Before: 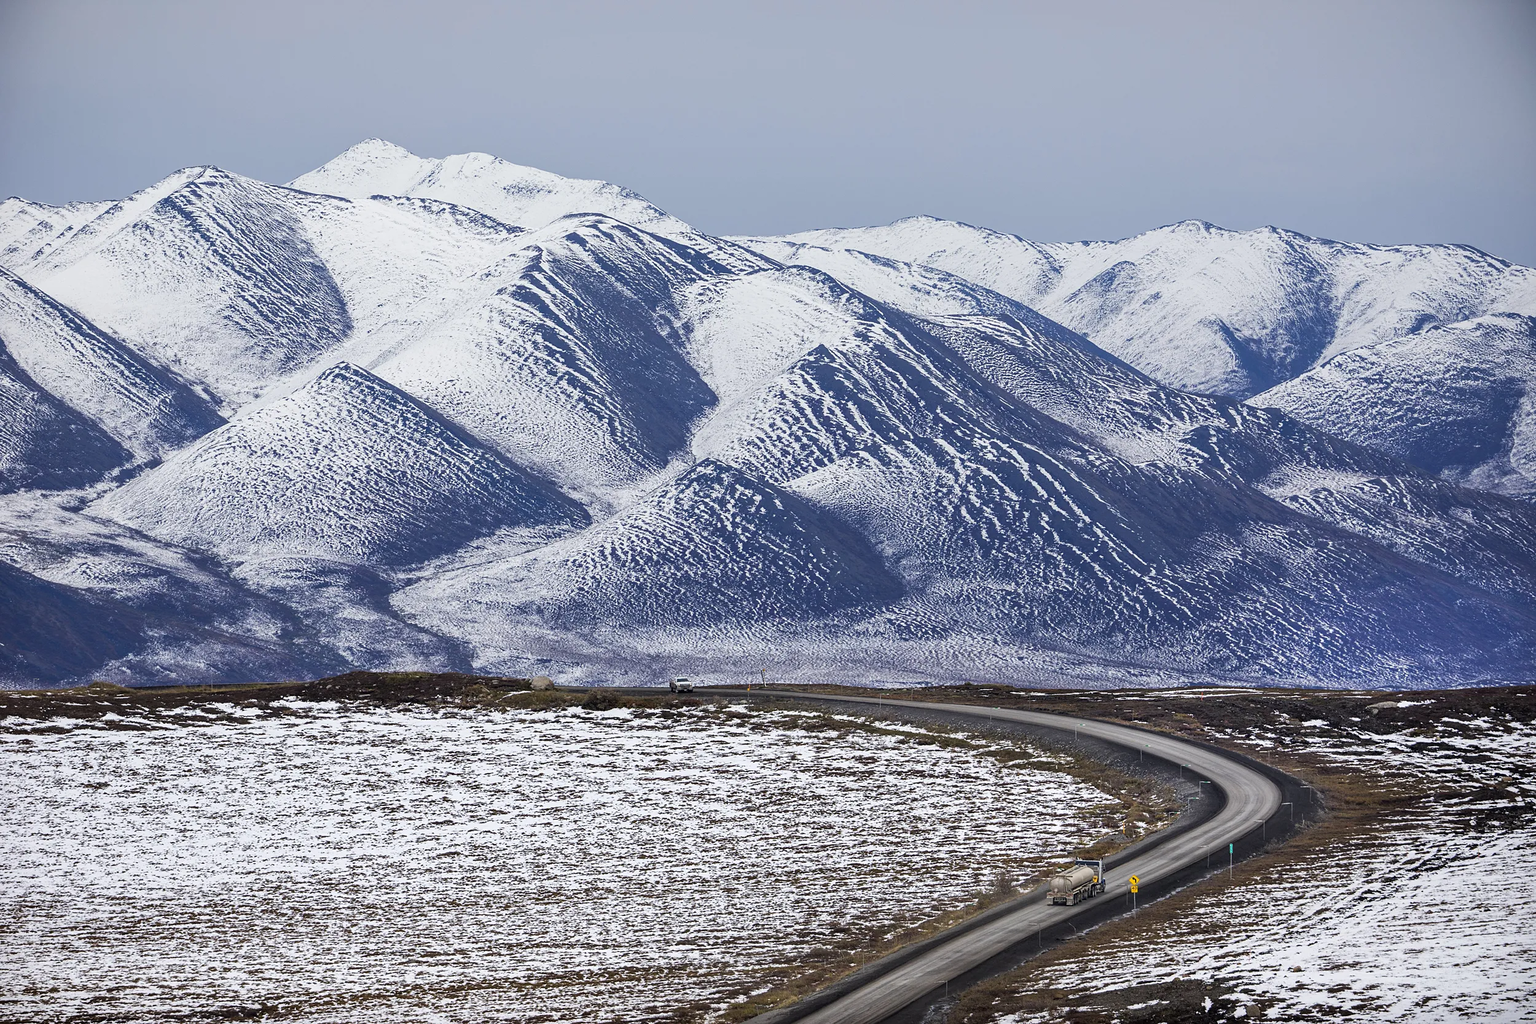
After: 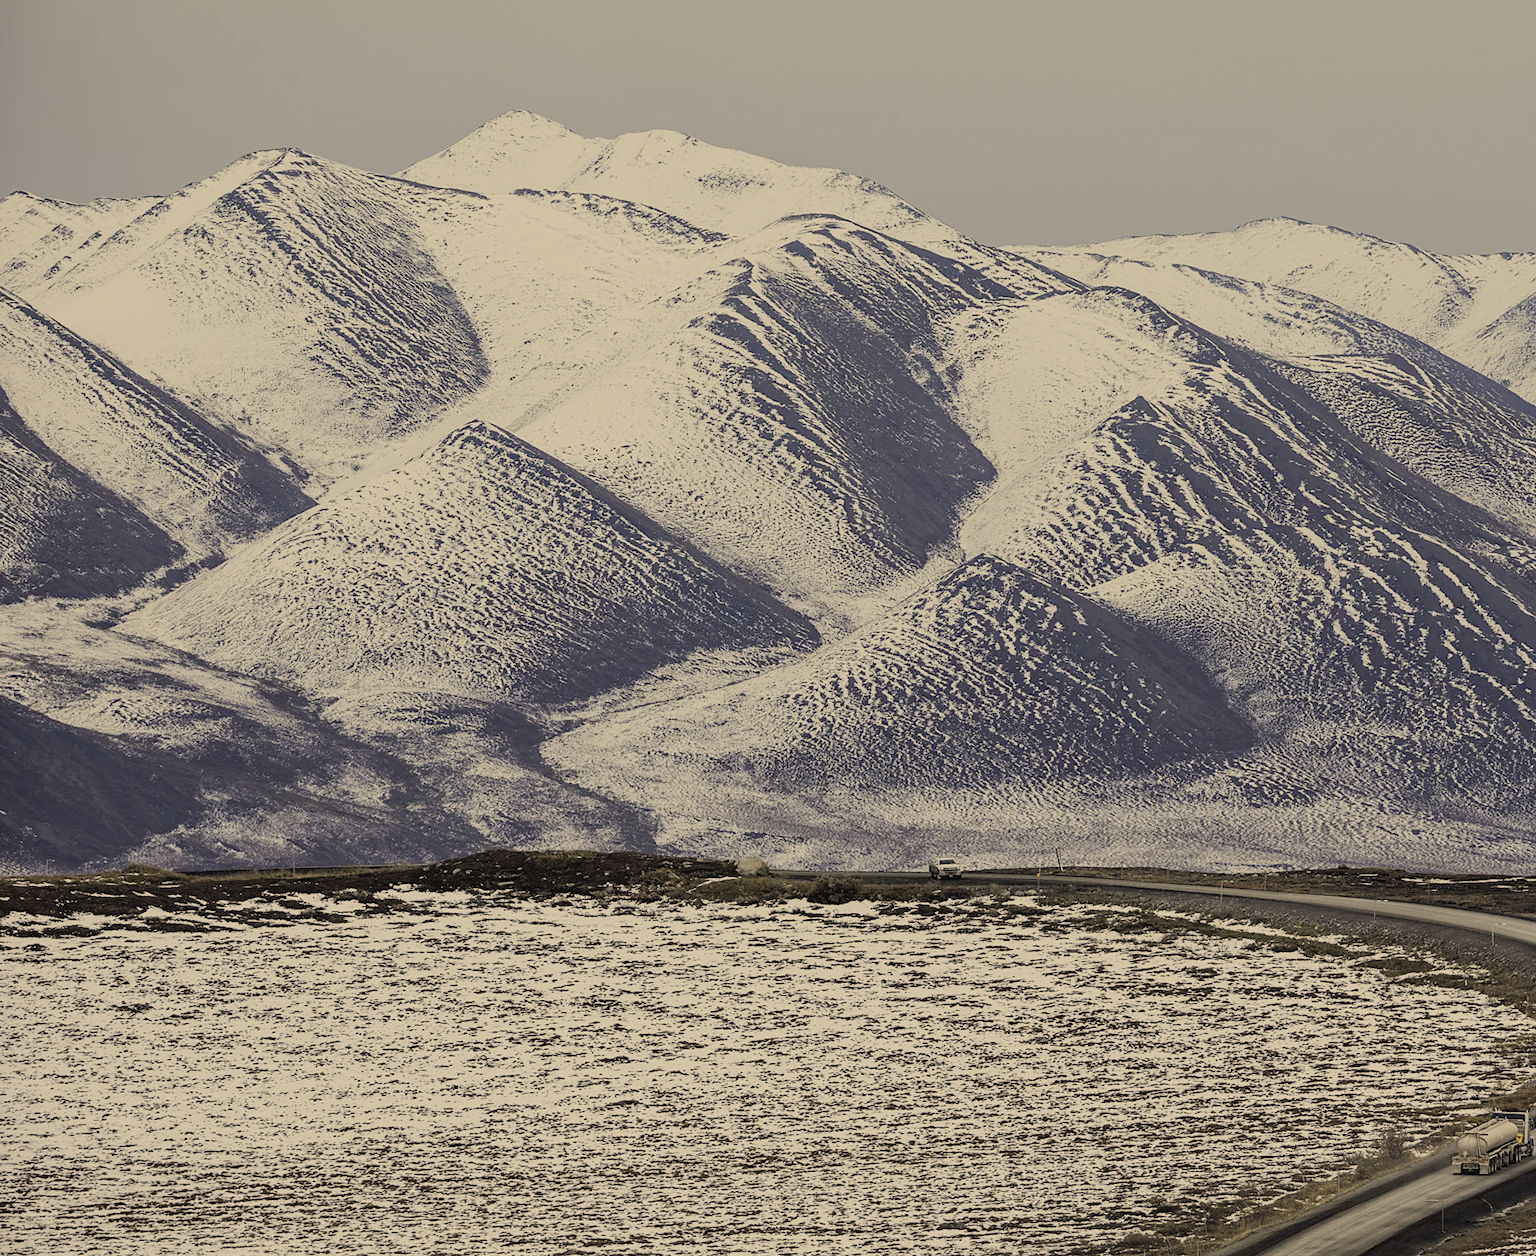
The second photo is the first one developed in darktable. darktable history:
crop: top 5.759%, right 27.913%, bottom 5.787%
color correction: highlights a* 2.57, highlights b* 23.07
contrast brightness saturation: contrast -0.063, saturation -0.415
filmic rgb: black relative exposure -7.65 EV, white relative exposure 4.56 EV, hardness 3.61
